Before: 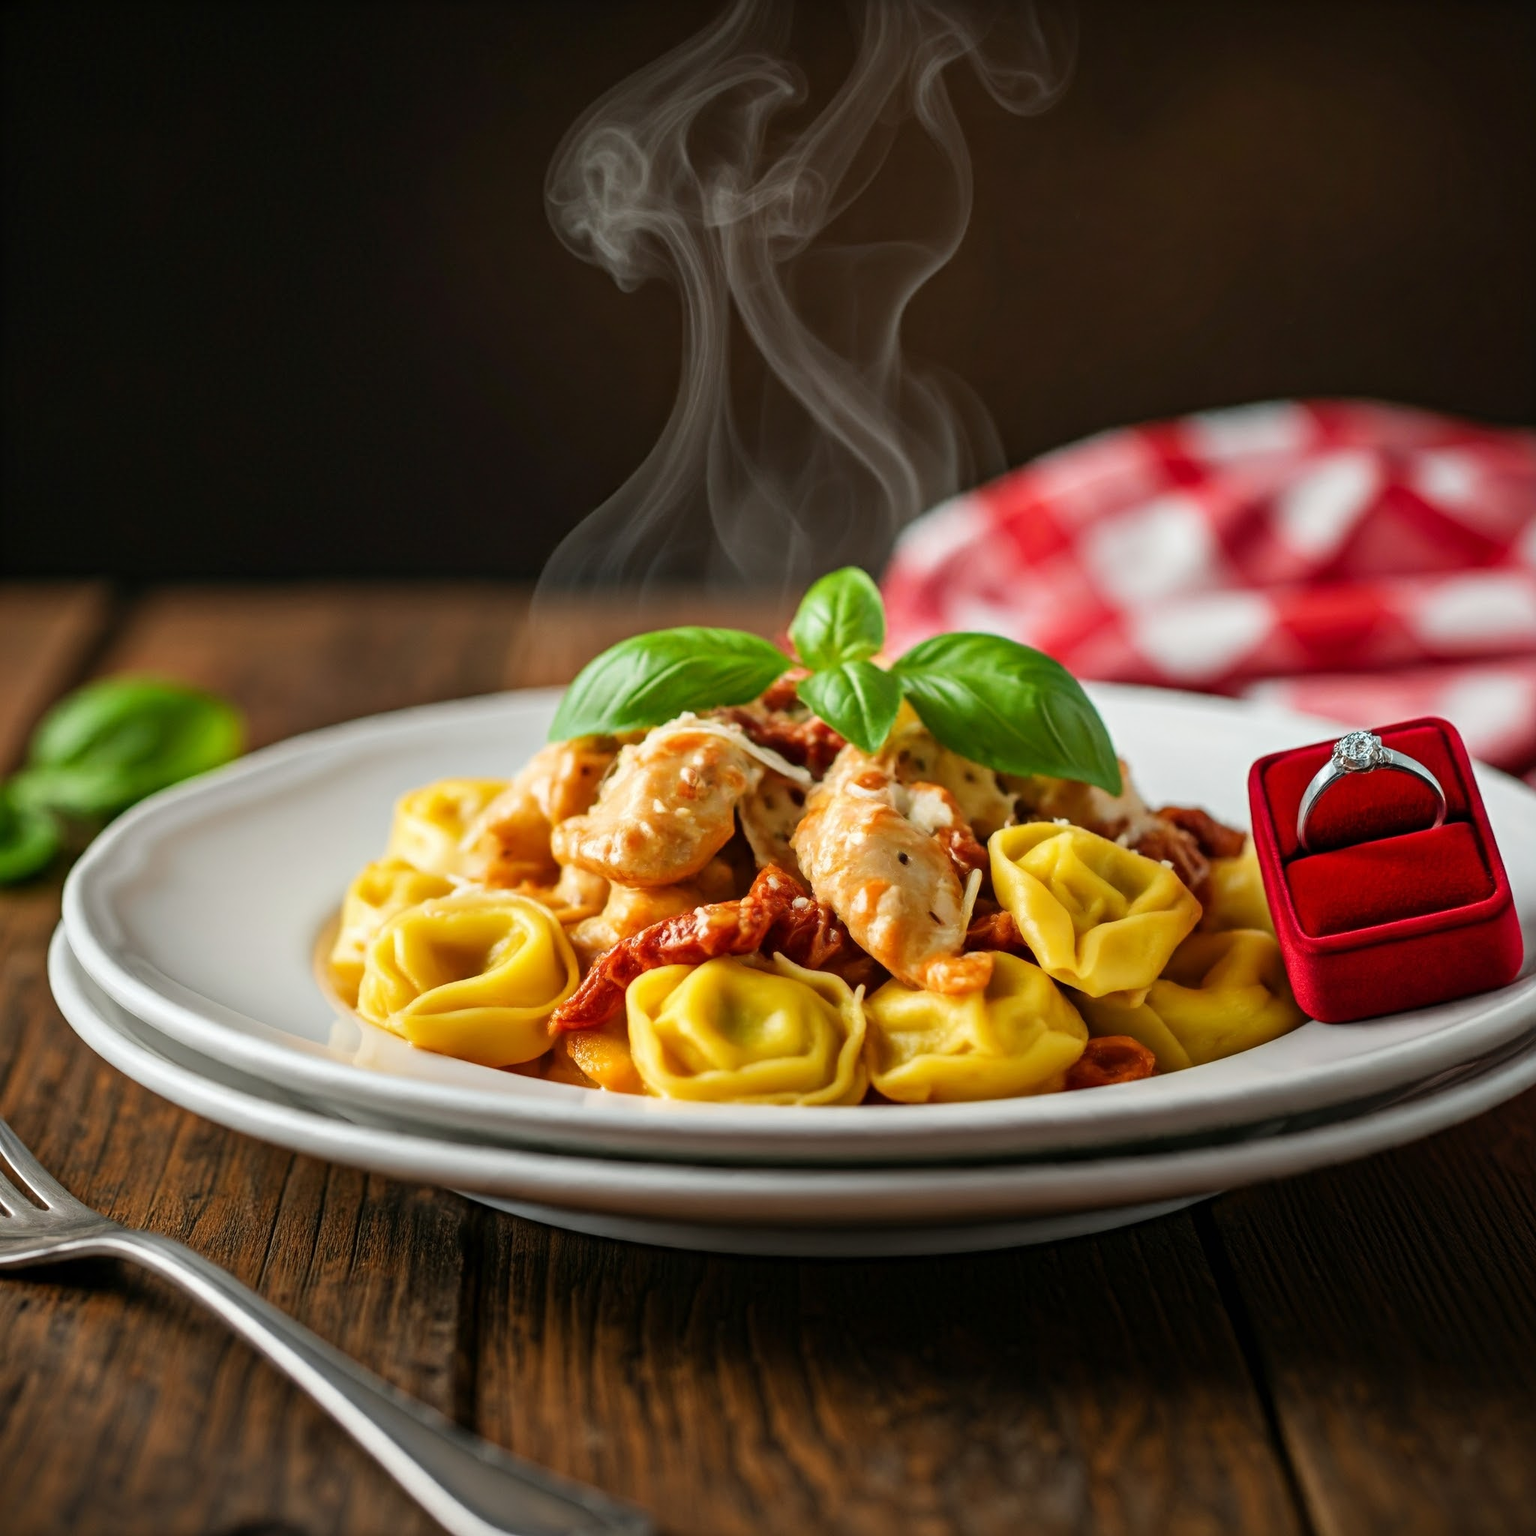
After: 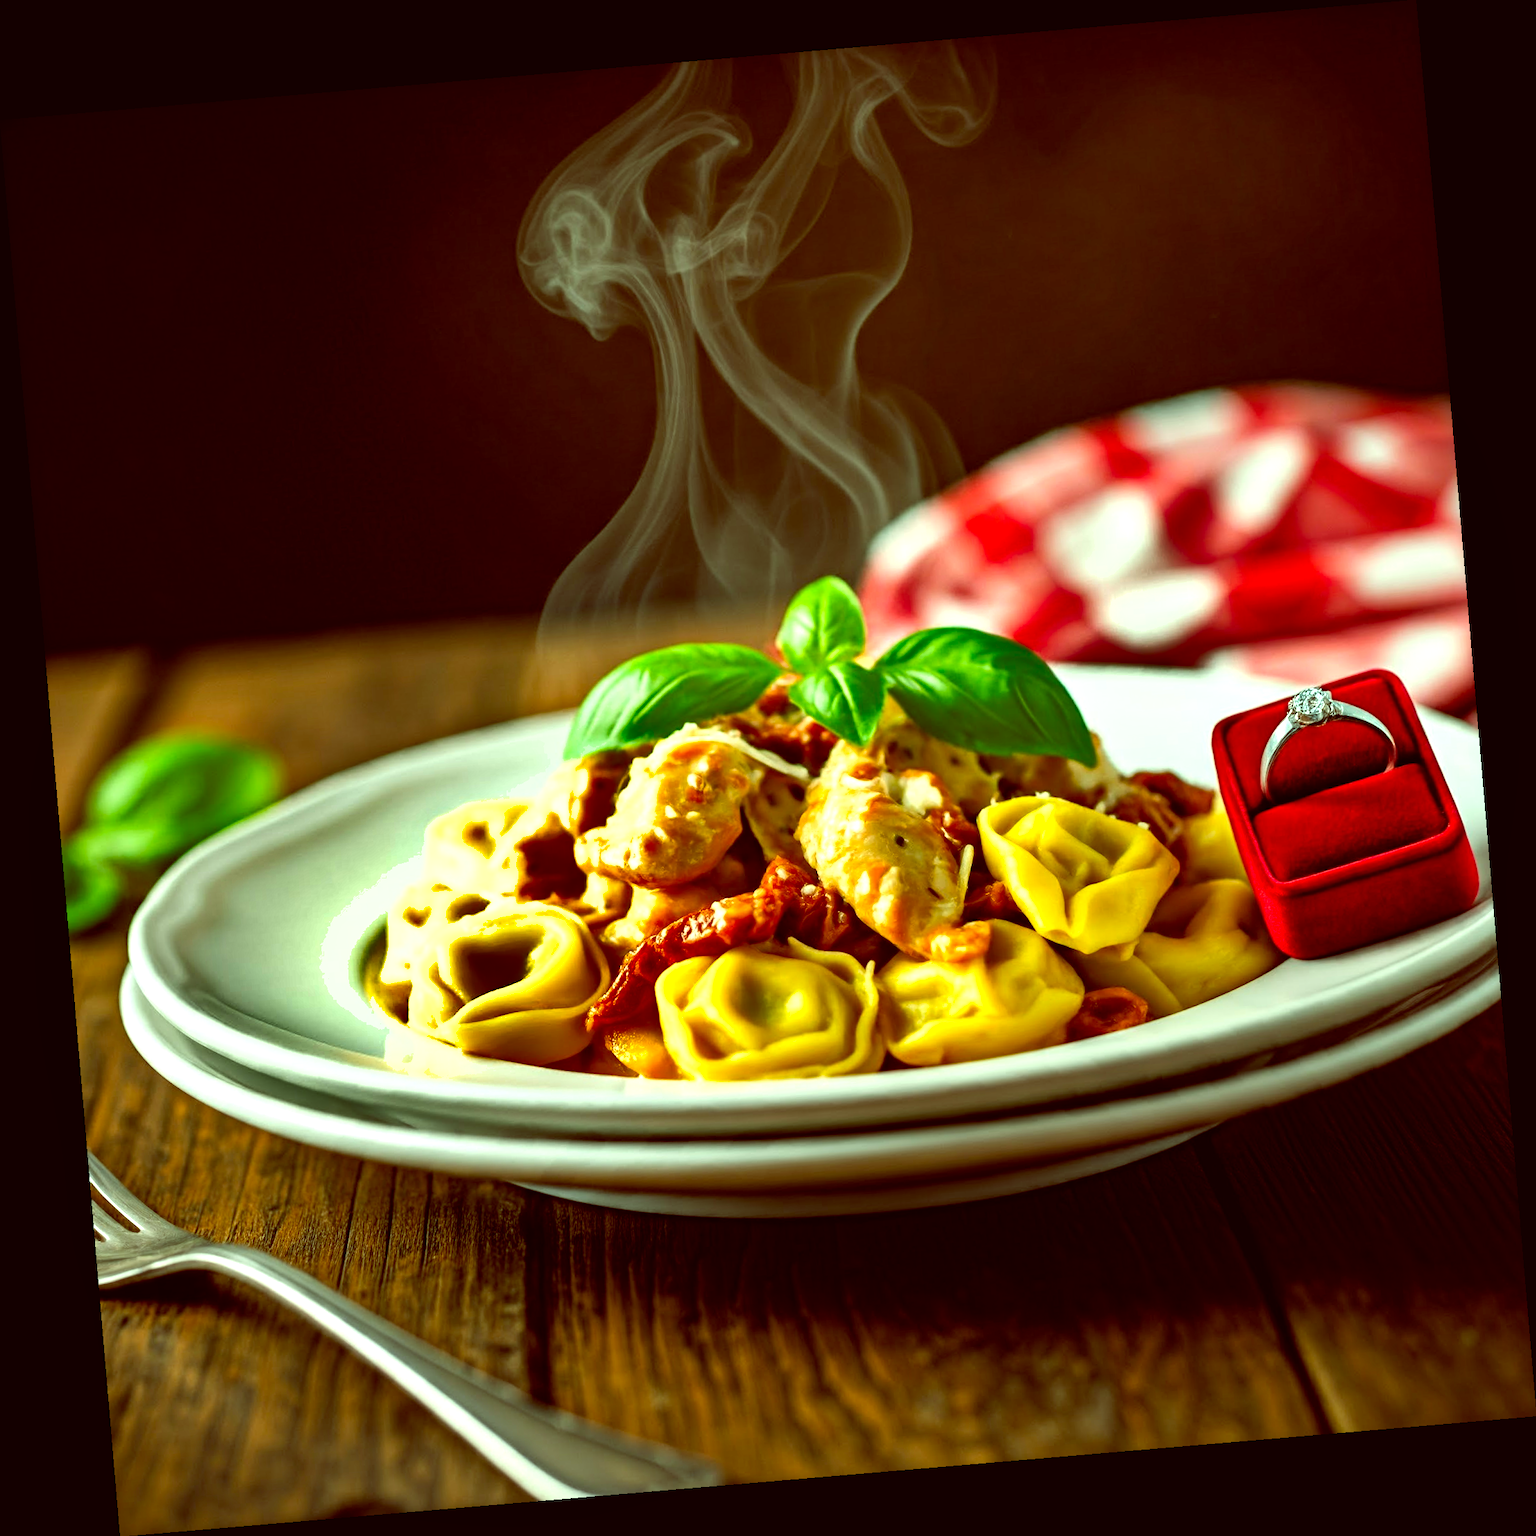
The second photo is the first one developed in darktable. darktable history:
rotate and perspective: rotation -4.86°, automatic cropping off
levels: levels [0.031, 0.5, 0.969]
exposure: black level correction 0, exposure 0.68 EV, compensate exposure bias true, compensate highlight preservation false
color balance: lift [1, 1.015, 0.987, 0.985], gamma [1, 0.959, 1.042, 0.958], gain [0.927, 0.938, 1.072, 0.928], contrast 1.5%
shadows and highlights: shadows 20.91, highlights -82.73, soften with gaussian
contrast brightness saturation: contrast 0.04, saturation 0.16
